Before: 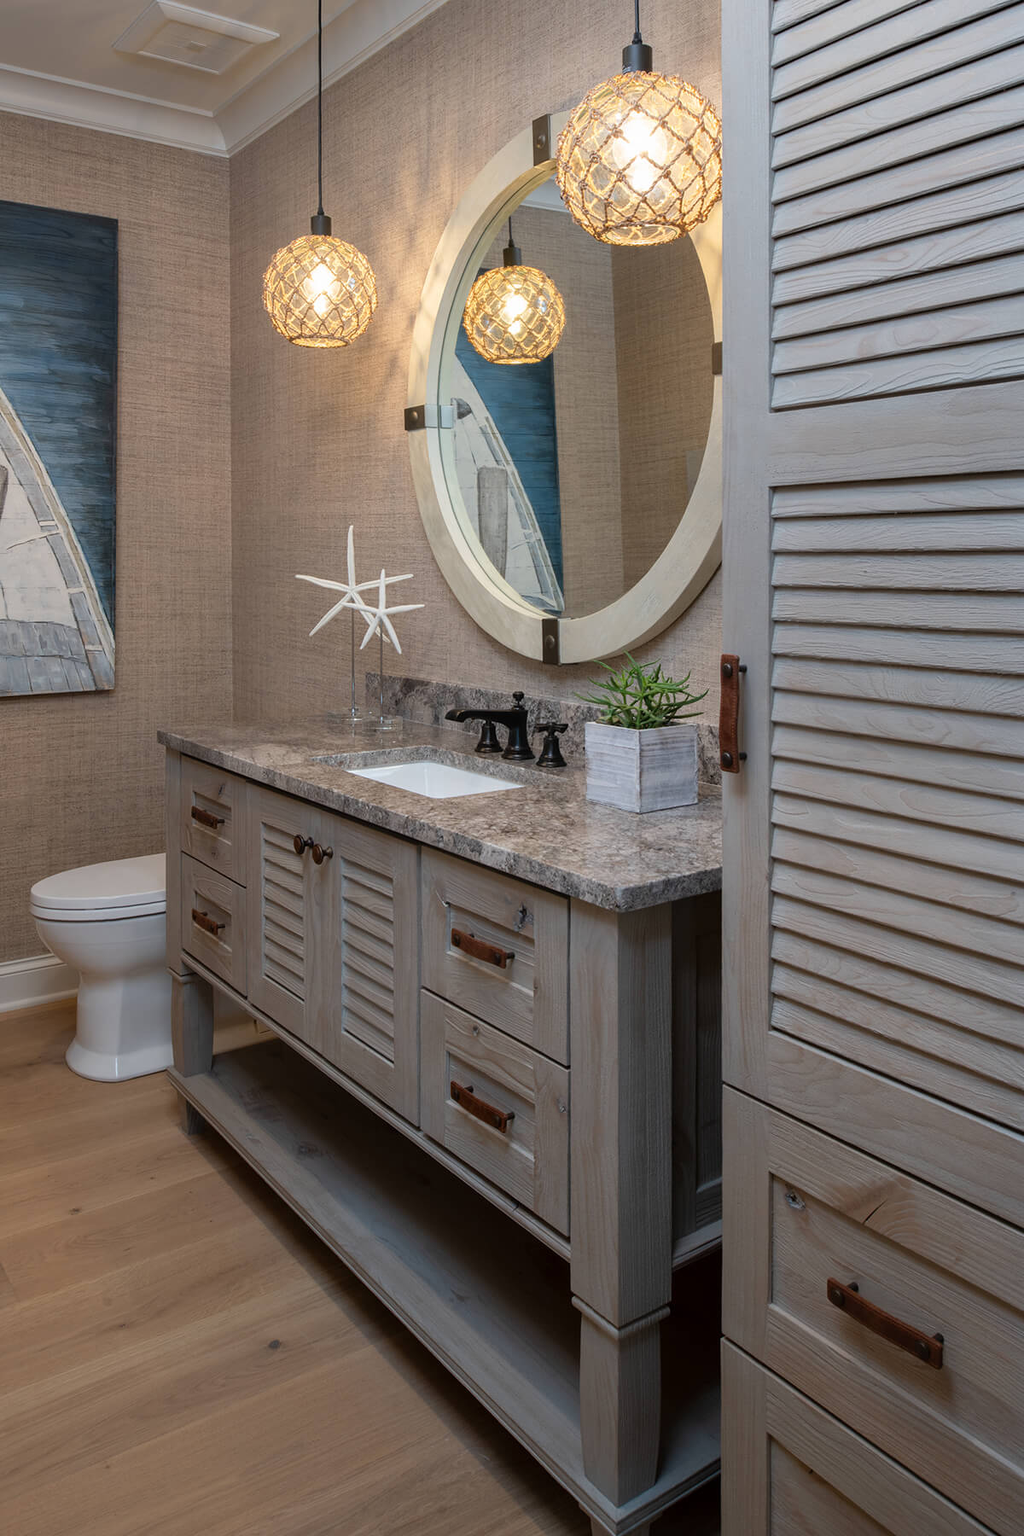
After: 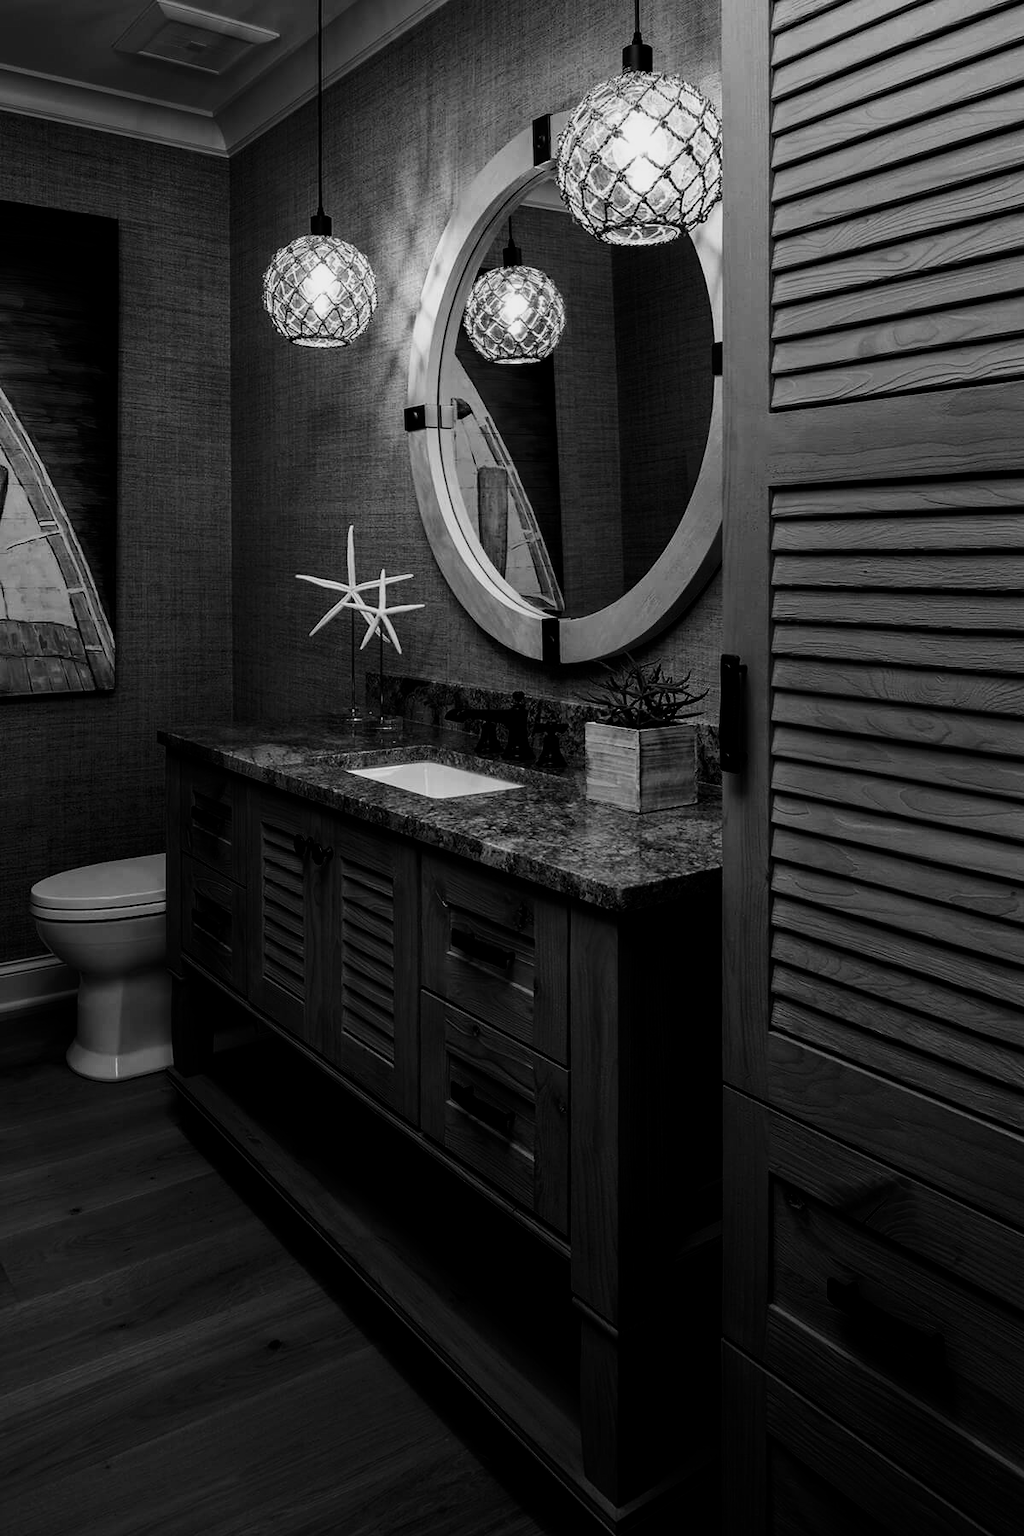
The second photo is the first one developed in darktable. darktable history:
color balance rgb: shadows lift › luminance -7.7%, shadows lift › chroma 2.13%, shadows lift › hue 165.27°, power › luminance -7.77%, power › chroma 1.1%, power › hue 215.88°, highlights gain › luminance 15.15%, highlights gain › chroma 7%, highlights gain › hue 125.57°, global offset › luminance -0.33%, global offset › chroma 0.11%, global offset › hue 165.27°, perceptual saturation grading › global saturation 24.42%, perceptual saturation grading › highlights -24.42%, perceptual saturation grading › mid-tones 24.42%, perceptual saturation grading › shadows 40%, perceptual brilliance grading › global brilliance -5%, perceptual brilliance grading › highlights 24.42%, perceptual brilliance grading › mid-tones 7%, perceptual brilliance grading › shadows -5%
contrast brightness saturation: contrast 0.02, brightness -1, saturation -1
filmic rgb: black relative exposure -5 EV, hardness 2.88, contrast 1.2
